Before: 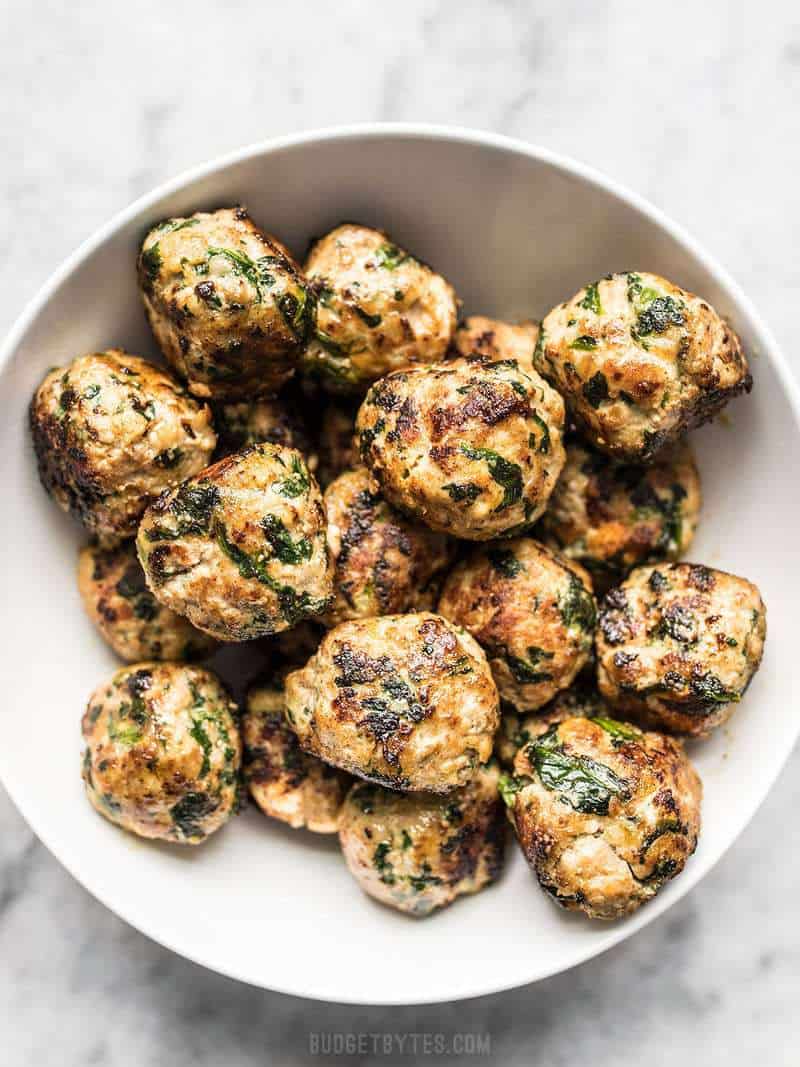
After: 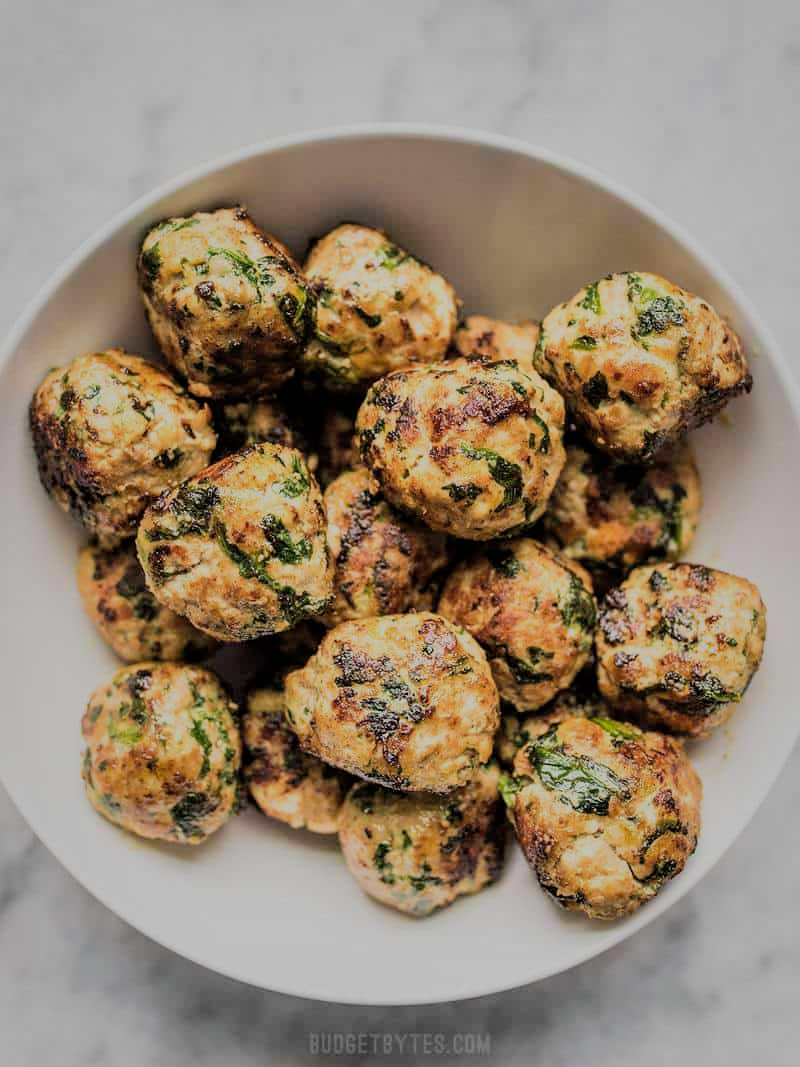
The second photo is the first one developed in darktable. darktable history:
filmic rgb: black relative exposure -7.65 EV, white relative exposure 4.56 EV, hardness 3.61
shadows and highlights: shadows 40, highlights -60
velvia: strength 27%
